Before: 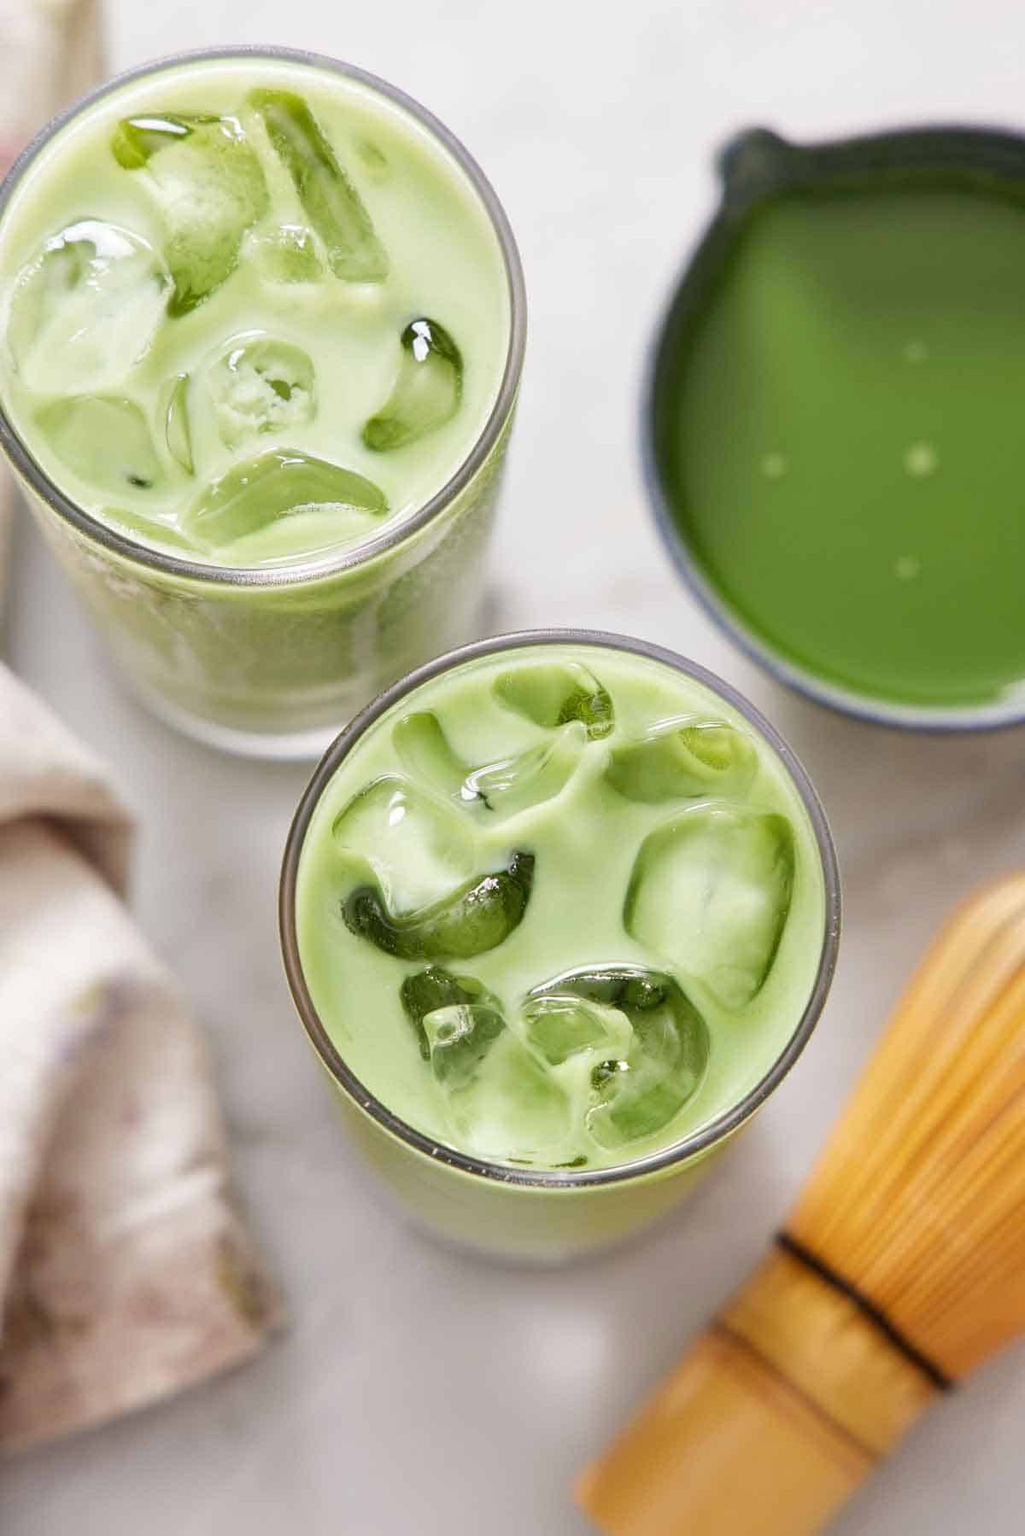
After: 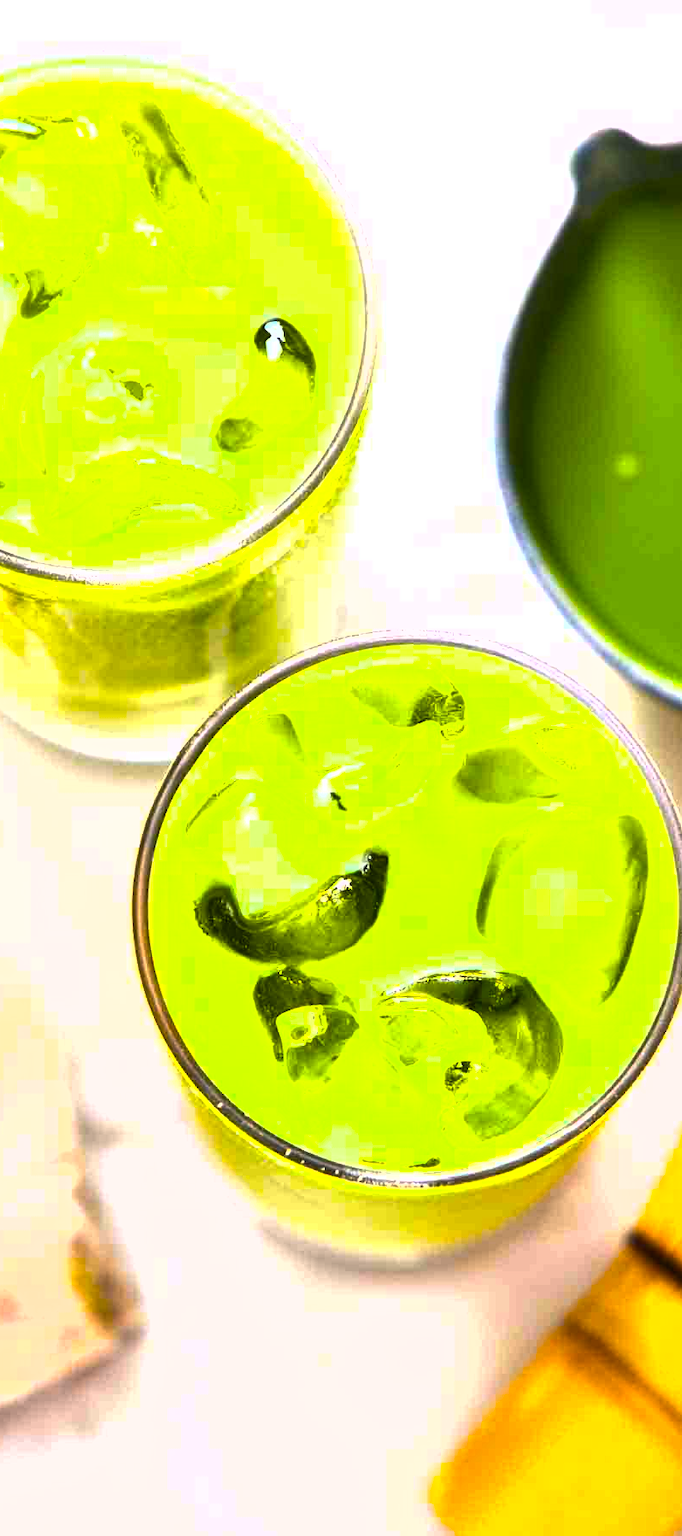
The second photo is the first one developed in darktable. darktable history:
fill light: on, module defaults
crop and rotate: left 14.385%, right 18.948%
color balance rgb: linear chroma grading › shadows -30%, linear chroma grading › global chroma 35%, perceptual saturation grading › global saturation 75%, perceptual saturation grading › shadows -30%, perceptual brilliance grading › highlights 75%, perceptual brilliance grading › shadows -30%, global vibrance 35%
